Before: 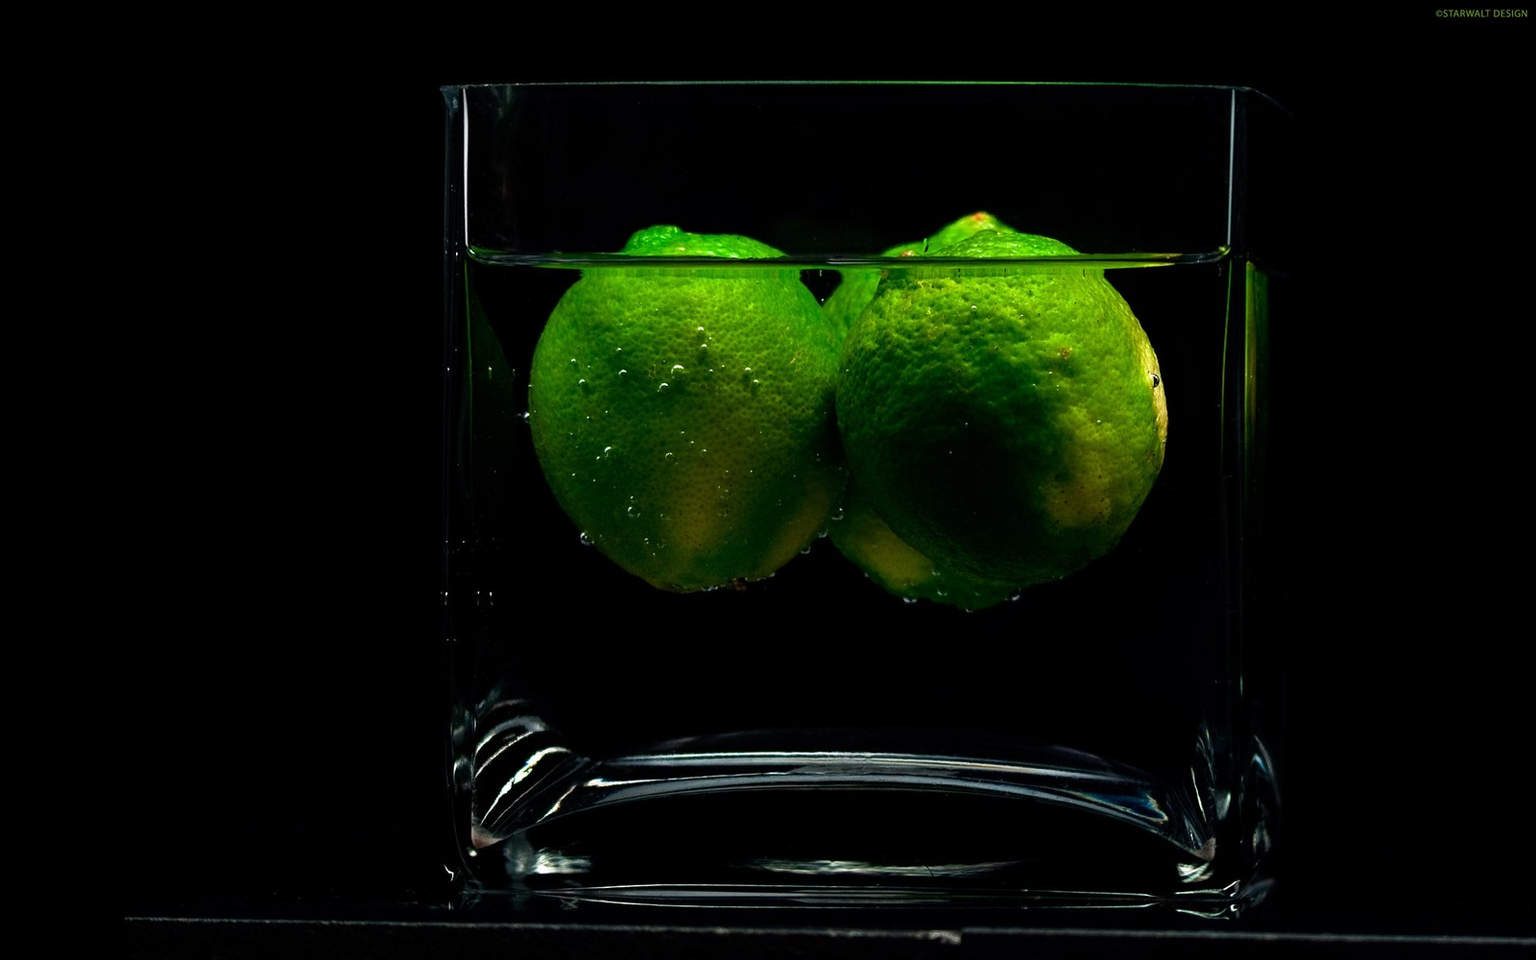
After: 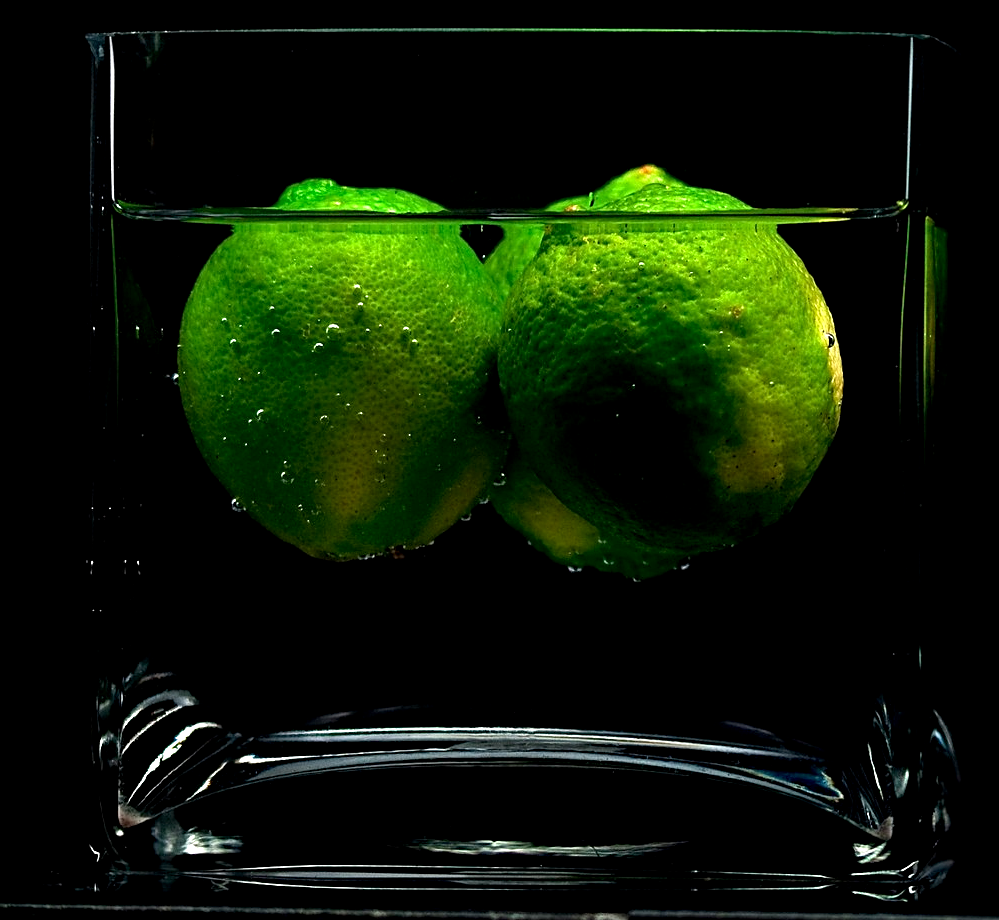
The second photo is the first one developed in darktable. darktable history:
crop and rotate: left 23.336%, top 5.632%, right 14.199%, bottom 2.334%
exposure: black level correction 0.003, exposure 0.386 EV, compensate highlight preservation false
sharpen: on, module defaults
